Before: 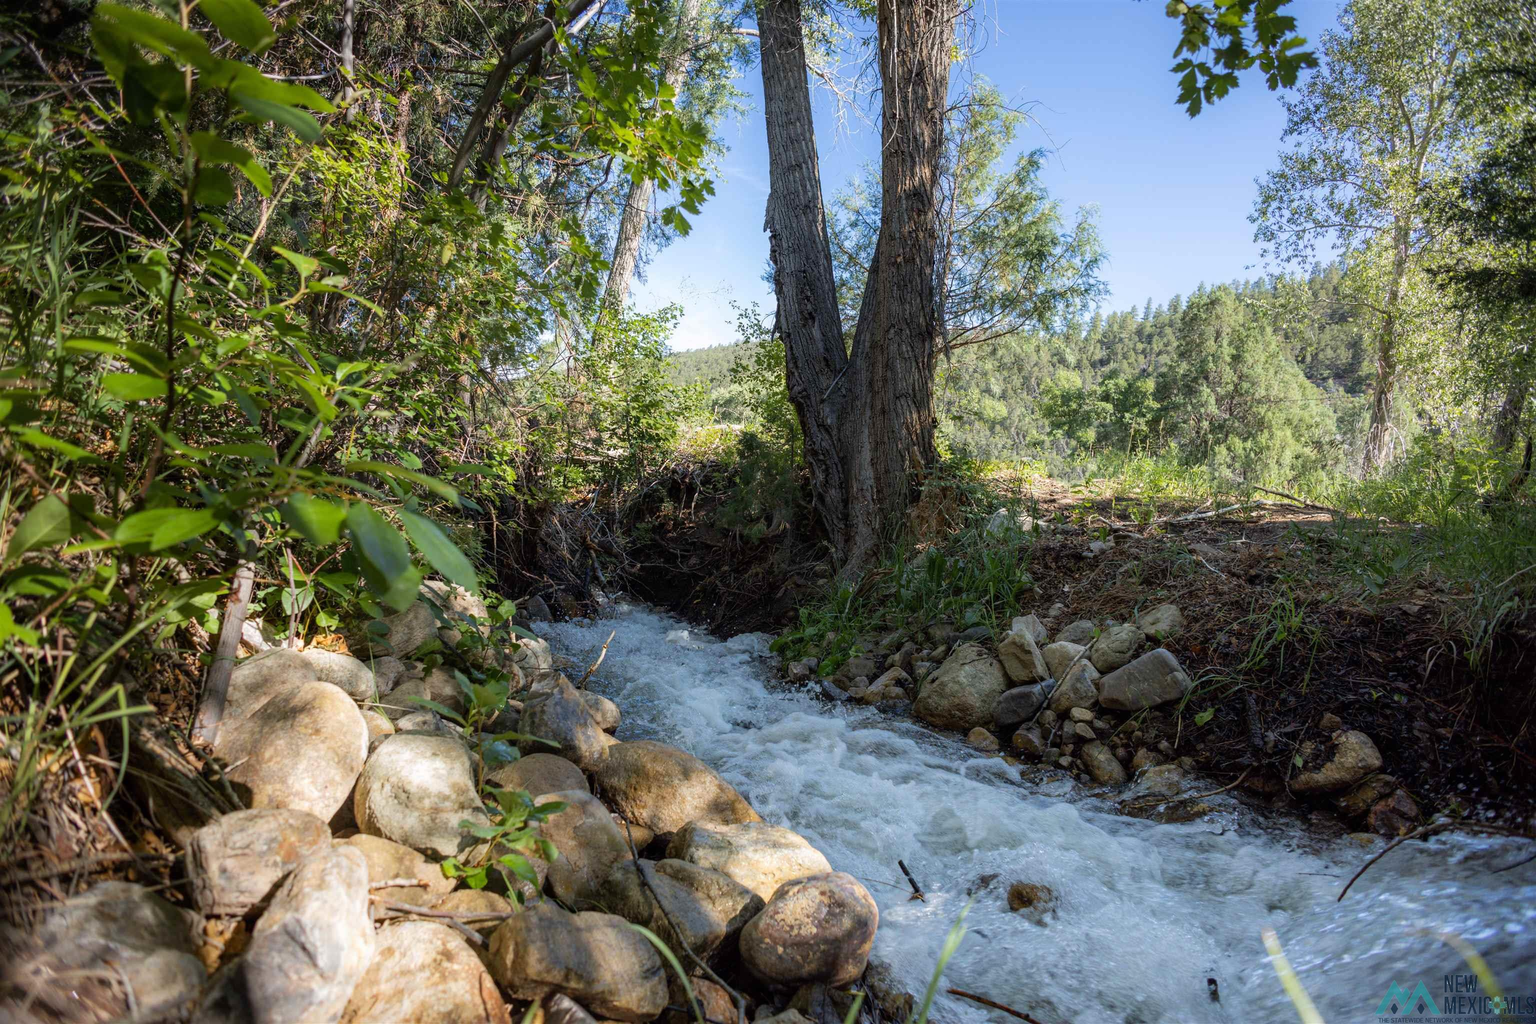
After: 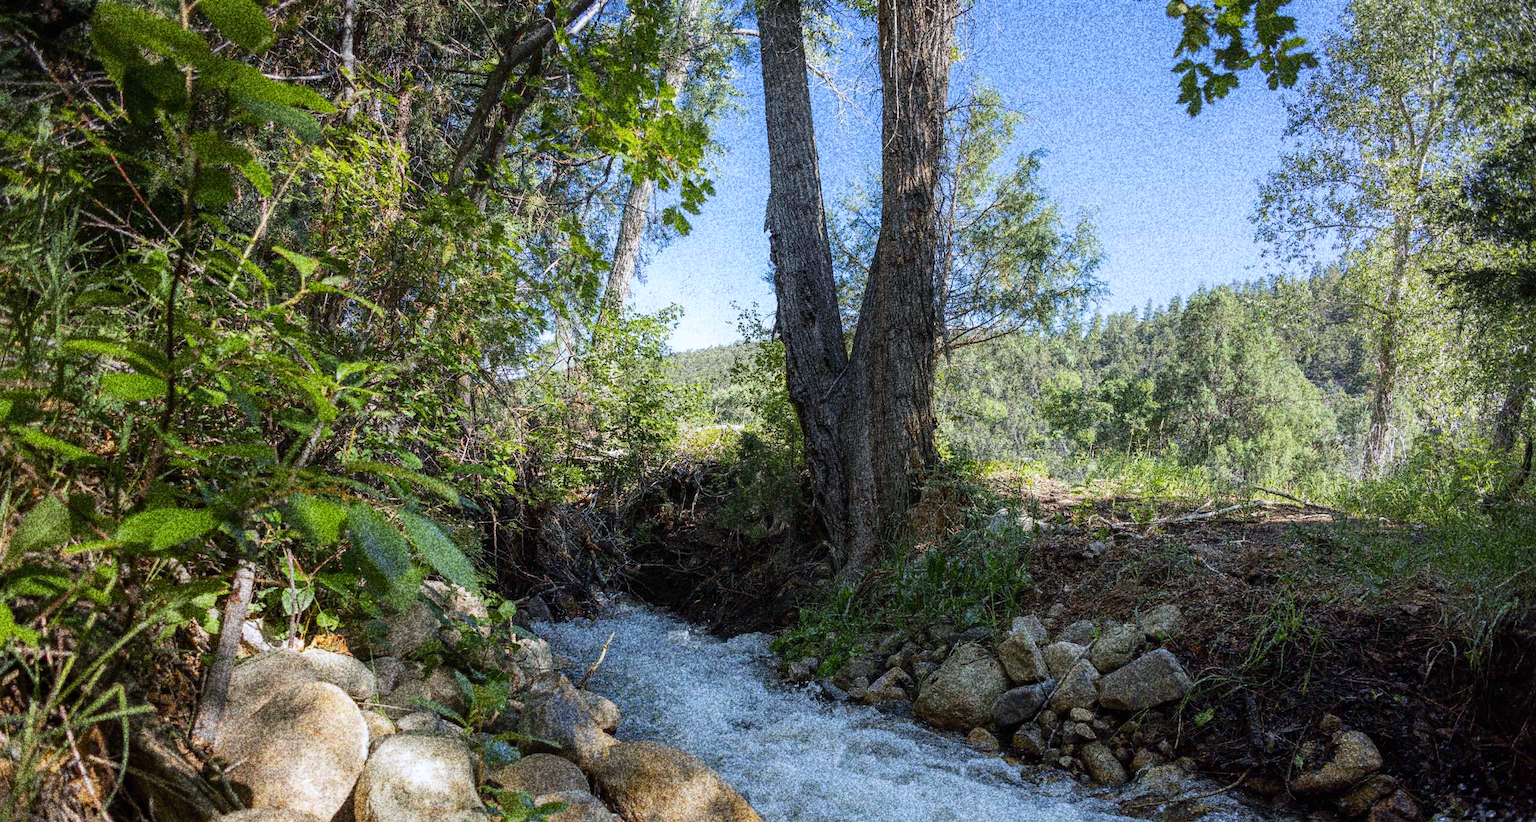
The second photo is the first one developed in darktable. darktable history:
crop: bottom 19.644%
white balance: red 0.967, blue 1.049
grain: coarseness 30.02 ISO, strength 100%
